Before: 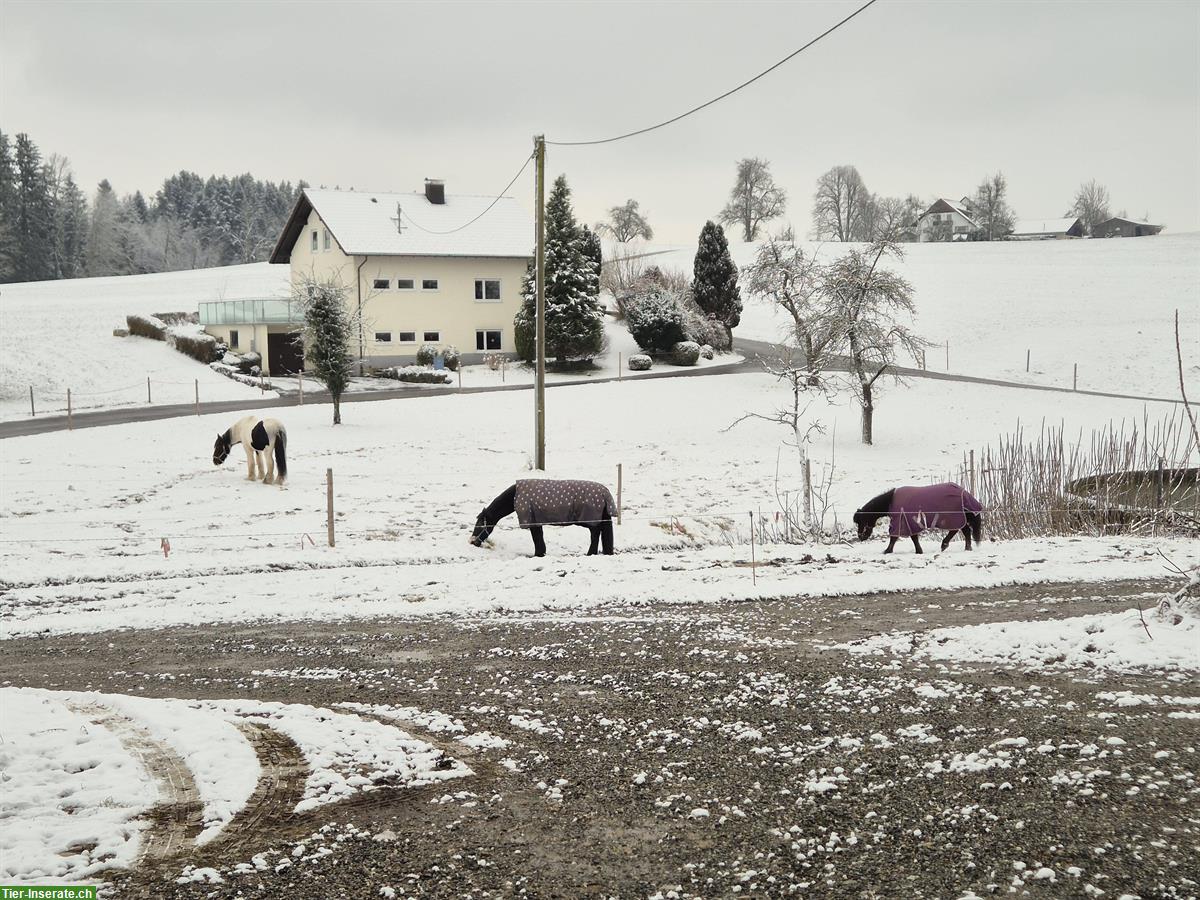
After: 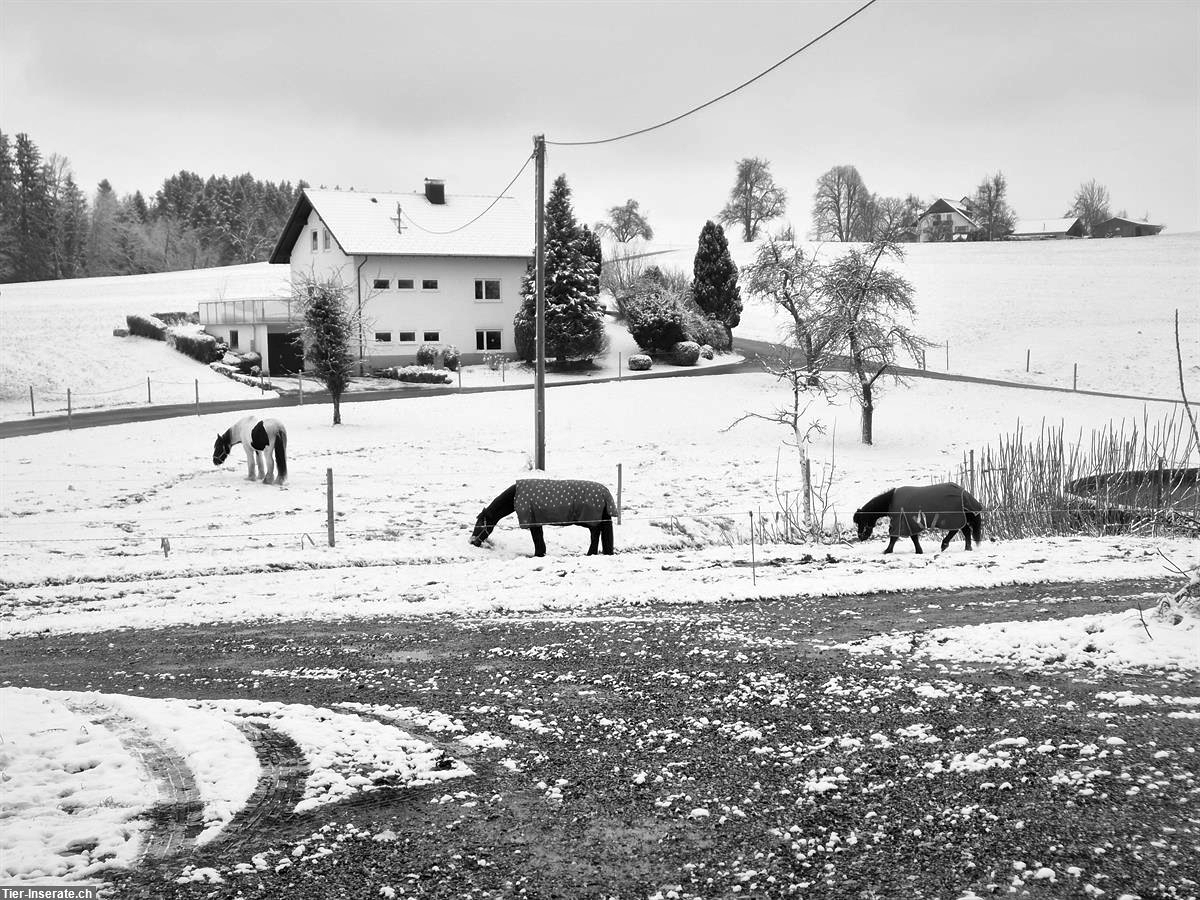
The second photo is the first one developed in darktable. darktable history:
local contrast: mode bilateral grid, contrast 100, coarseness 100, detail 165%, midtone range 0.2
white balance: red 1.127, blue 0.943
monochrome: size 1
